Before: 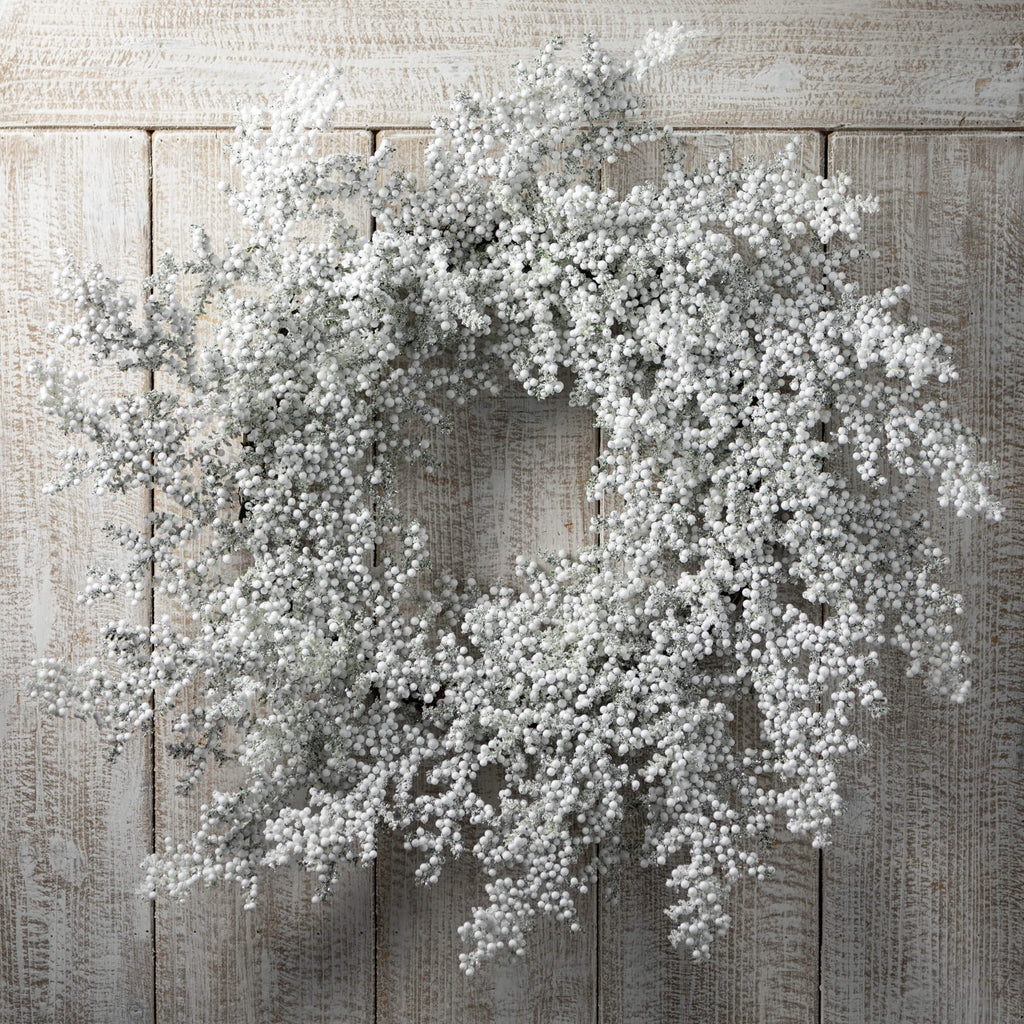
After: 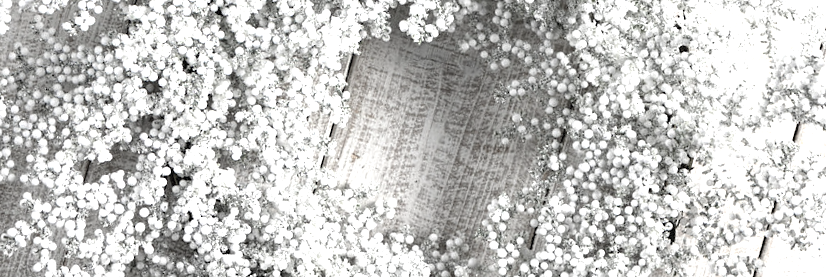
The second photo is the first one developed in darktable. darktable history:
color zones: curves: ch1 [(0.238, 0.163) (0.476, 0.2) (0.733, 0.322) (0.848, 0.134)]
exposure: black level correction 0, exposure 1.173 EV, compensate exposure bias true, compensate highlight preservation false
crop and rotate: angle 16.12°, top 30.835%, bottom 35.653%
